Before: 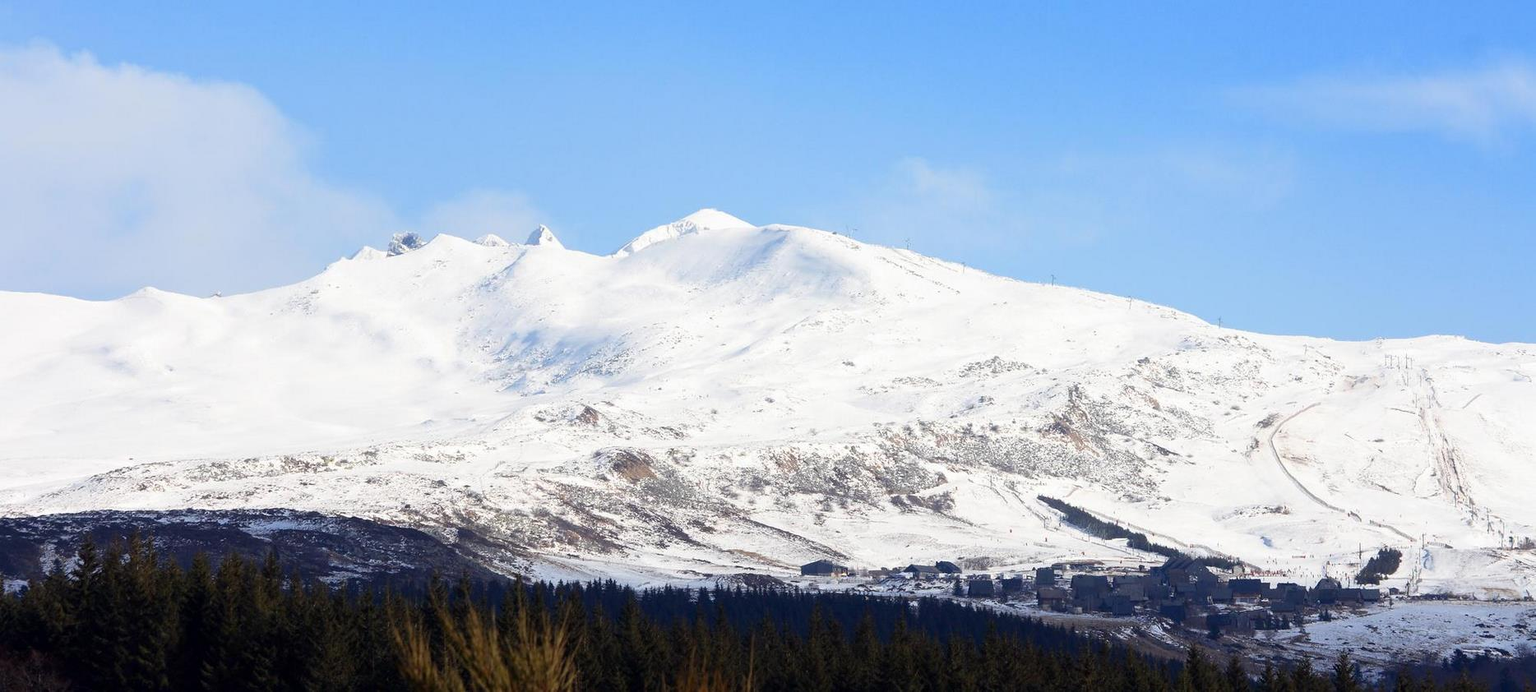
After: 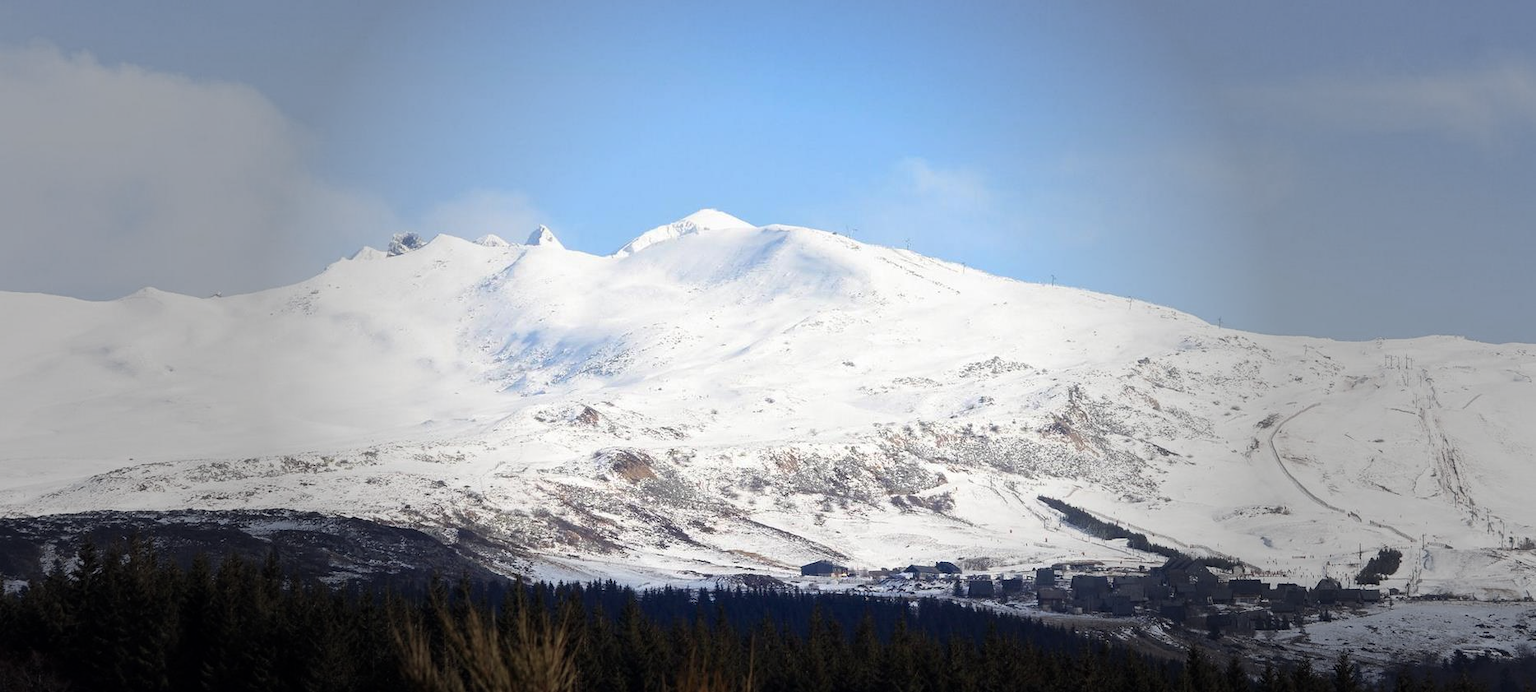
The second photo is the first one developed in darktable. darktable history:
vignetting: fall-off start 30.72%, fall-off radius 35.78%
